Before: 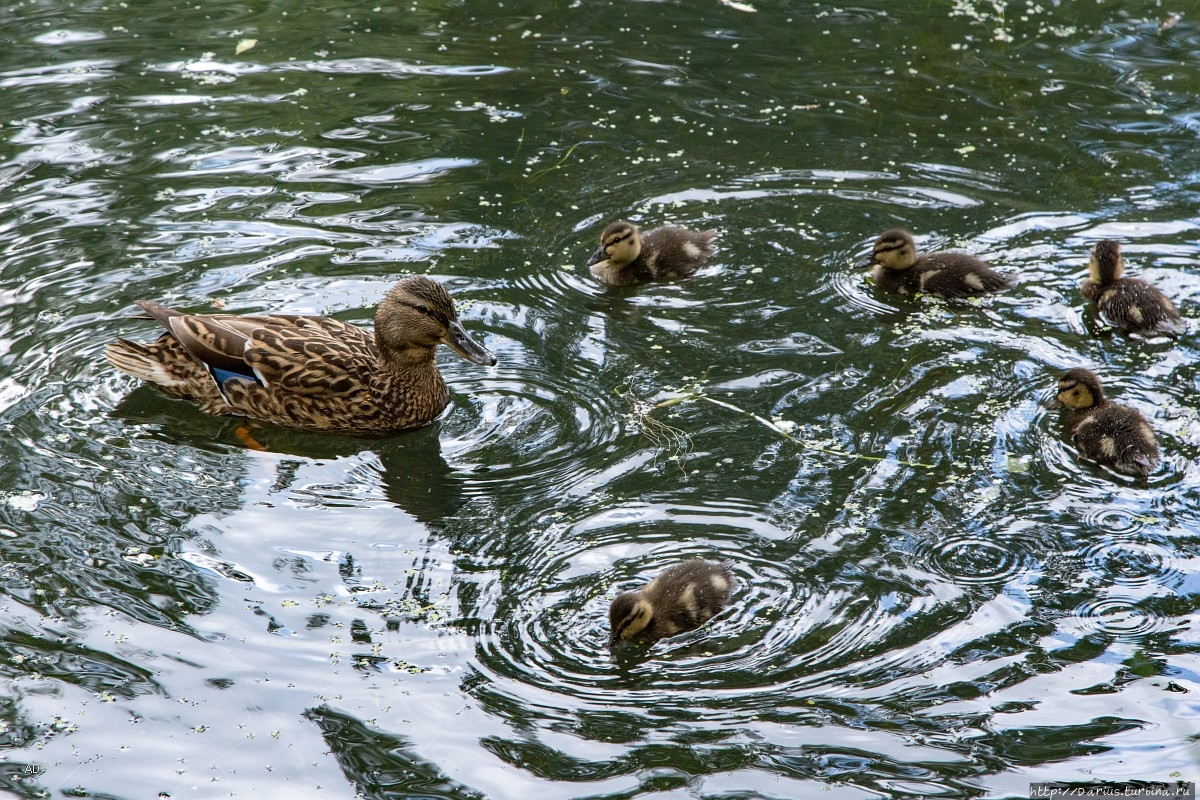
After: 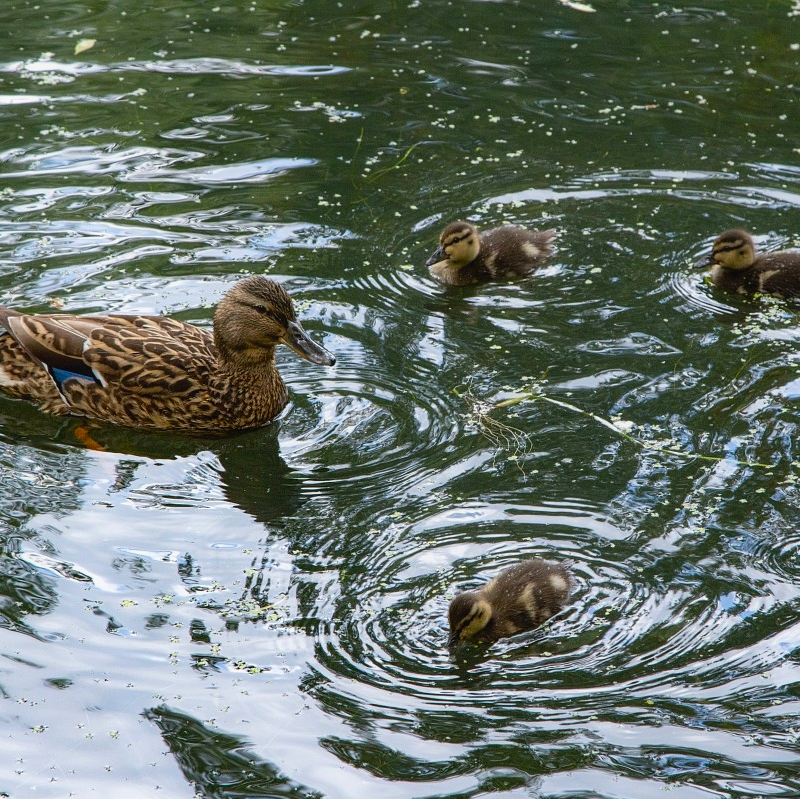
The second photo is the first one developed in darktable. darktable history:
contrast brightness saturation: contrast 0.045, saturation 0.15
crop and rotate: left 13.417%, right 19.879%
contrast equalizer: octaves 7, y [[0.5, 0.488, 0.462, 0.461, 0.491, 0.5], [0.5 ×6], [0.5 ×6], [0 ×6], [0 ×6]]
